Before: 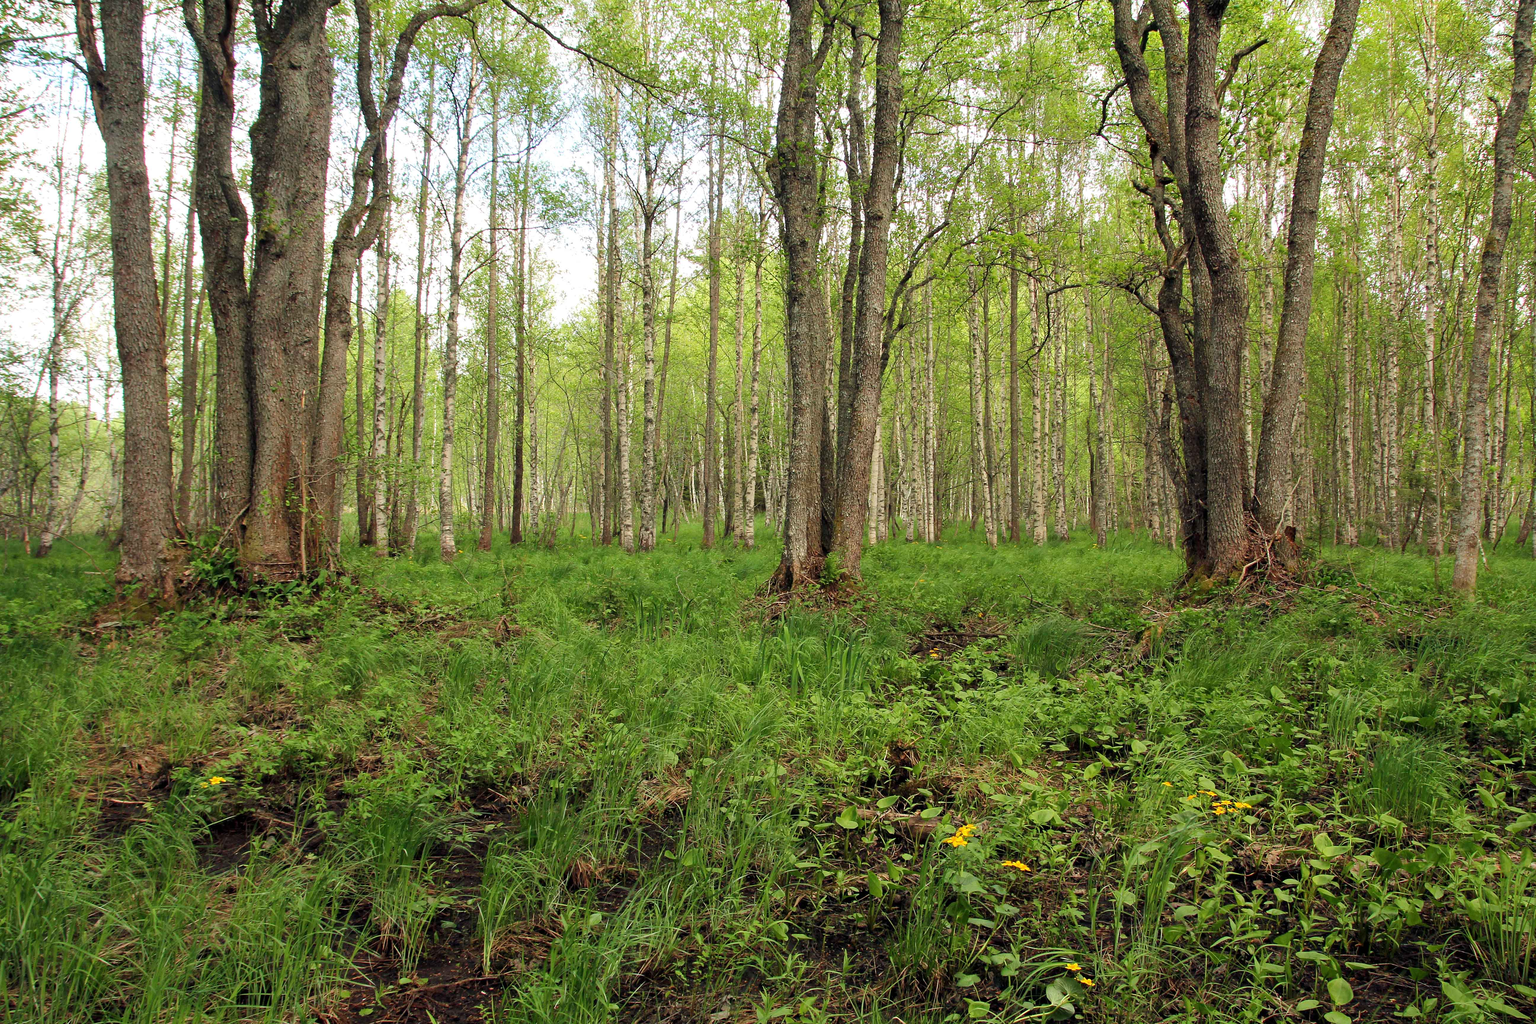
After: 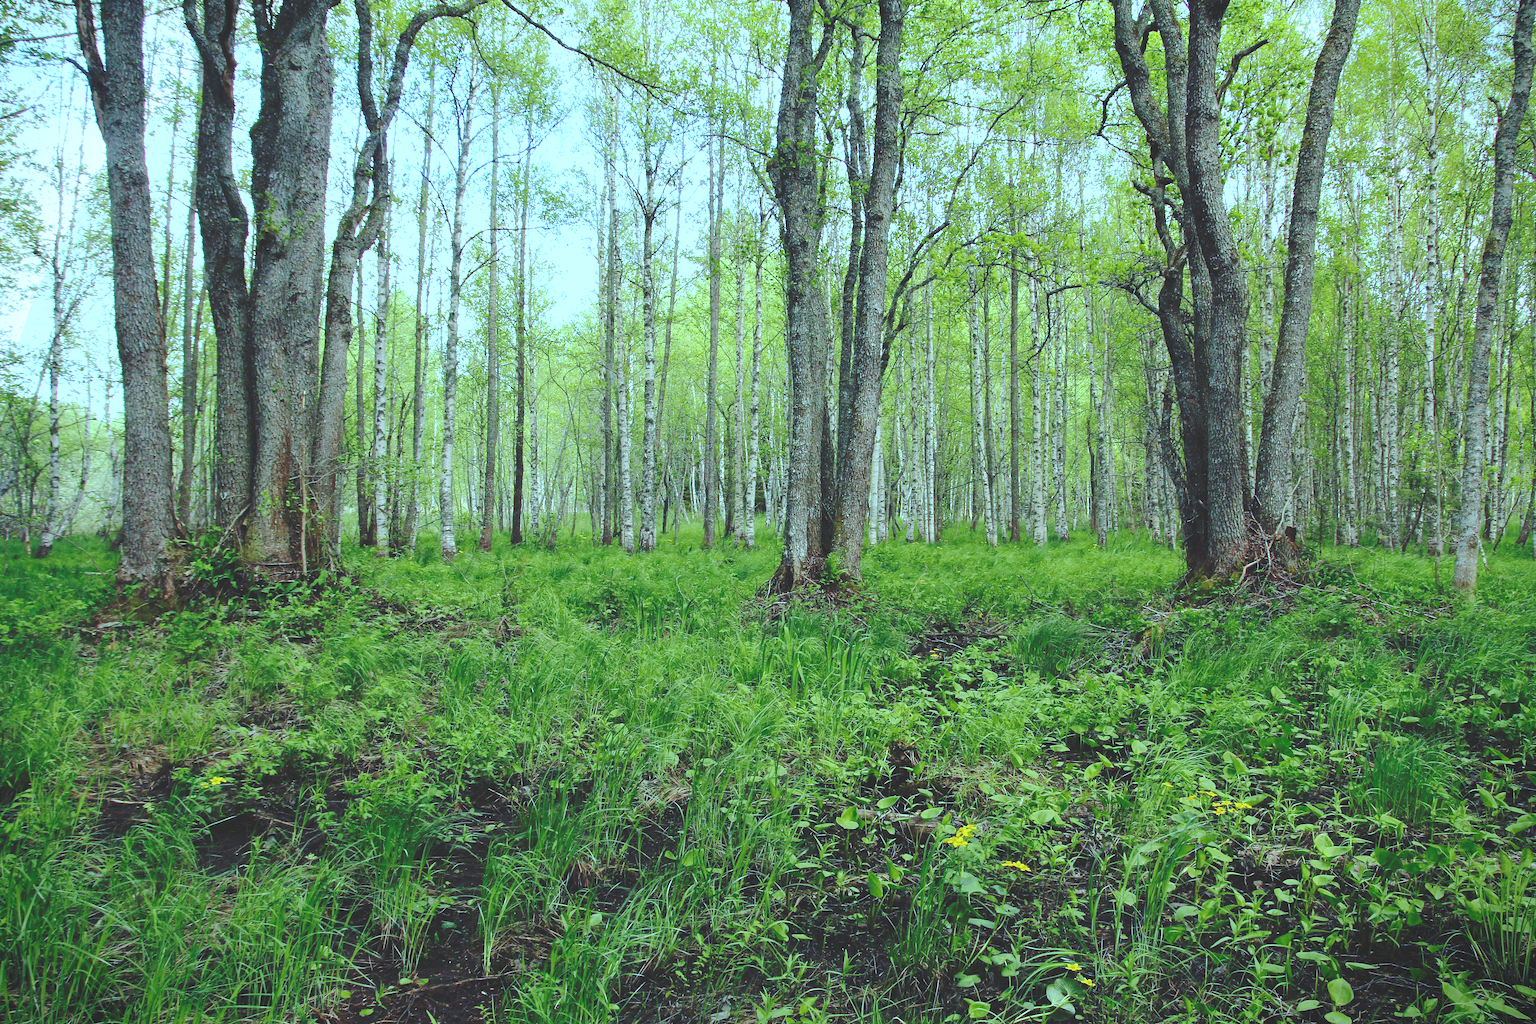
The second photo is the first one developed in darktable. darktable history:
vignetting: fall-off start 97.23%, saturation -0.024, center (-0.033, -0.042), width/height ratio 1.179, unbound false
white balance: red 0.871, blue 1.249
color balance: mode lift, gamma, gain (sRGB), lift [0.997, 0.979, 1.021, 1.011], gamma [1, 1.084, 0.916, 0.998], gain [1, 0.87, 1.13, 1.101], contrast 4.55%, contrast fulcrum 38.24%, output saturation 104.09%
base curve: curves: ch0 [(0, 0.024) (0.055, 0.065) (0.121, 0.166) (0.236, 0.319) (0.693, 0.726) (1, 1)], preserve colors none
